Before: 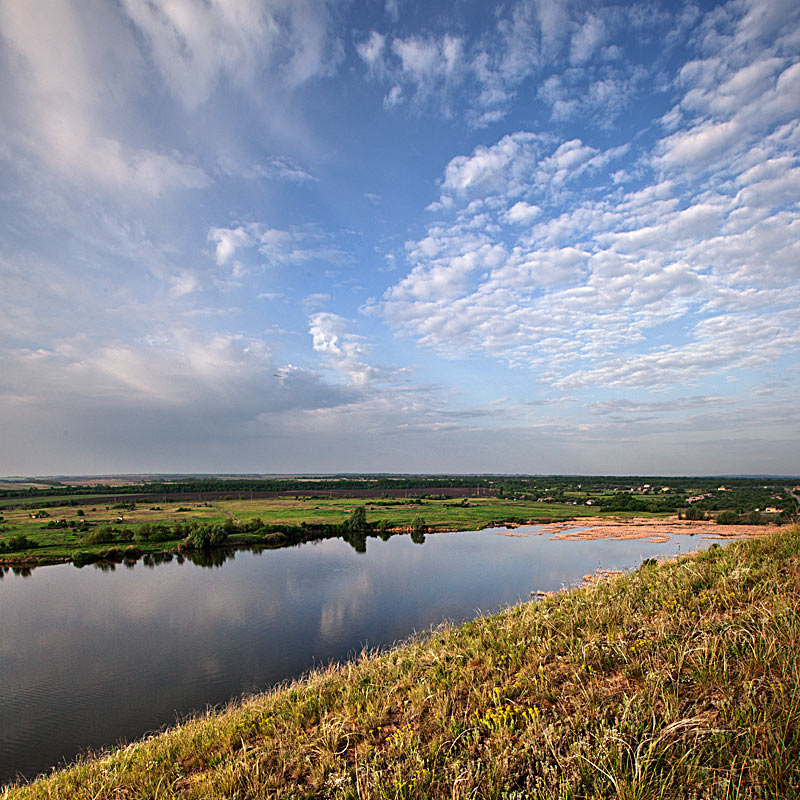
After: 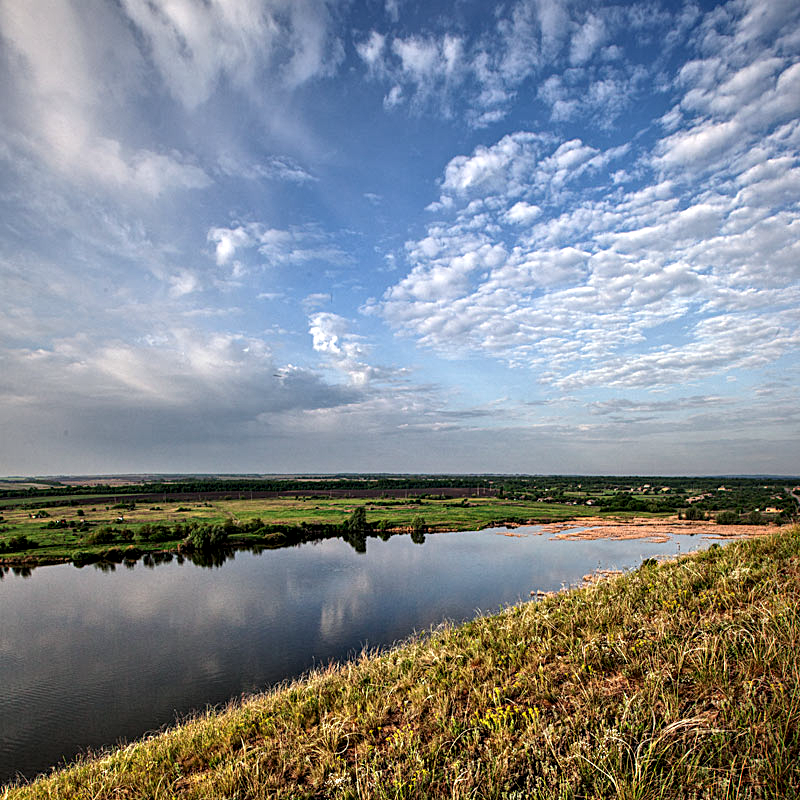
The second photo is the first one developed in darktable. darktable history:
contrast equalizer: y [[0.531, 0.548, 0.559, 0.557, 0.544, 0.527], [0.5 ×6], [0.5 ×6], [0 ×6], [0 ×6]]
local contrast: highlights 25%, detail 130%
white balance: red 0.978, blue 0.999
